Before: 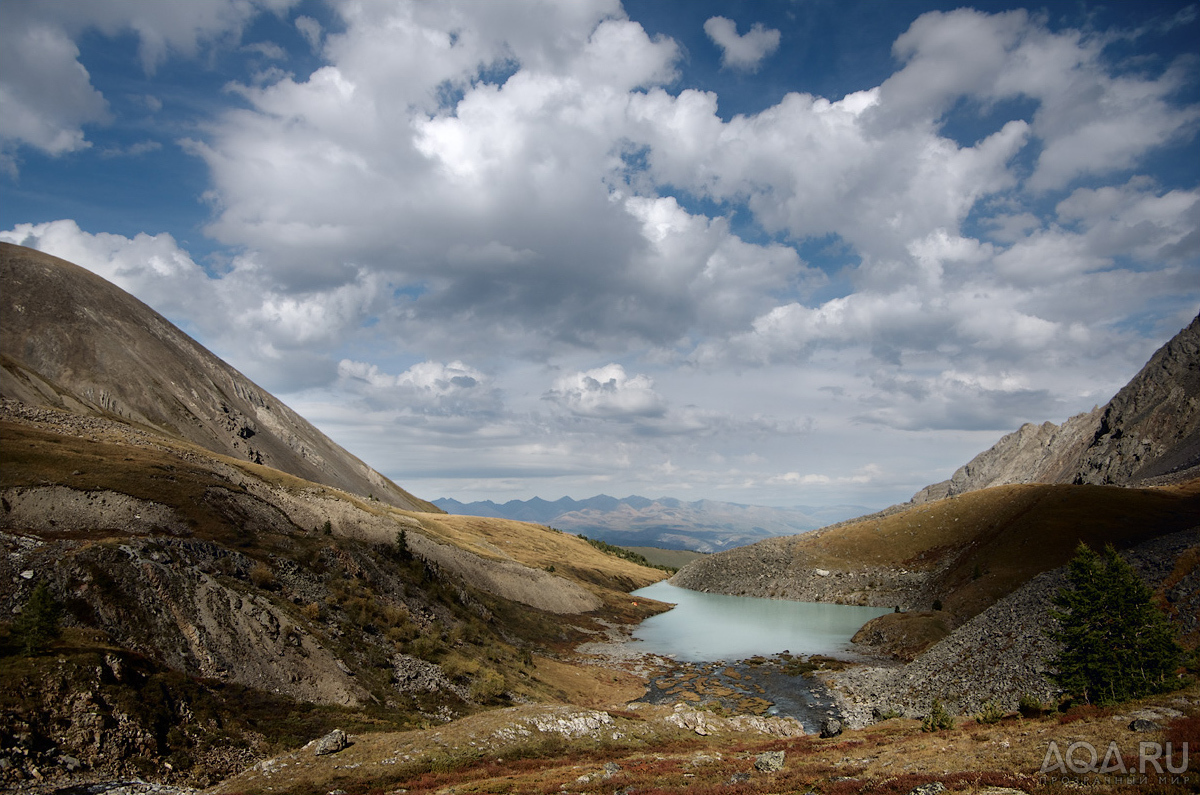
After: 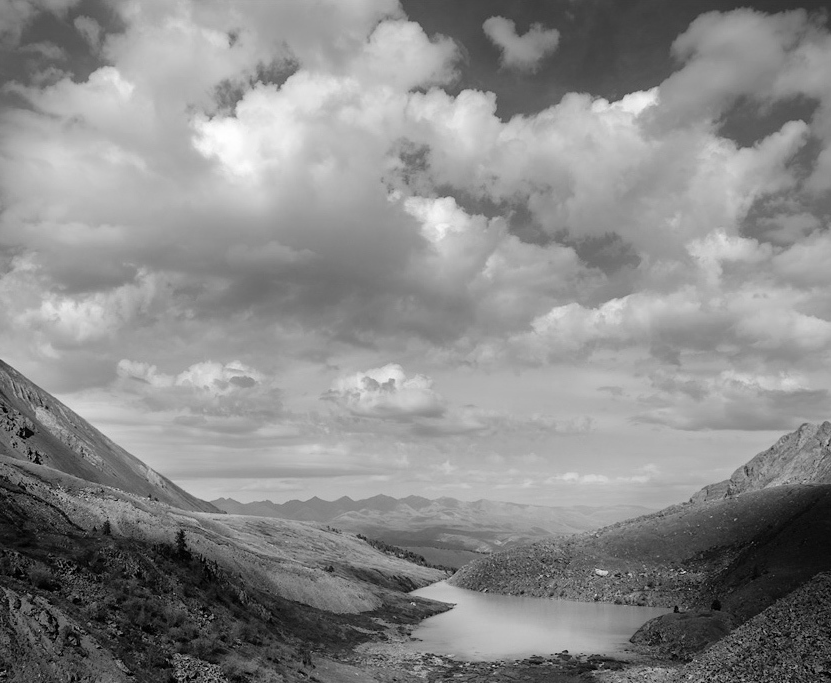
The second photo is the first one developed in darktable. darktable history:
monochrome: on, module defaults
crop: left 18.479%, right 12.2%, bottom 13.971%
